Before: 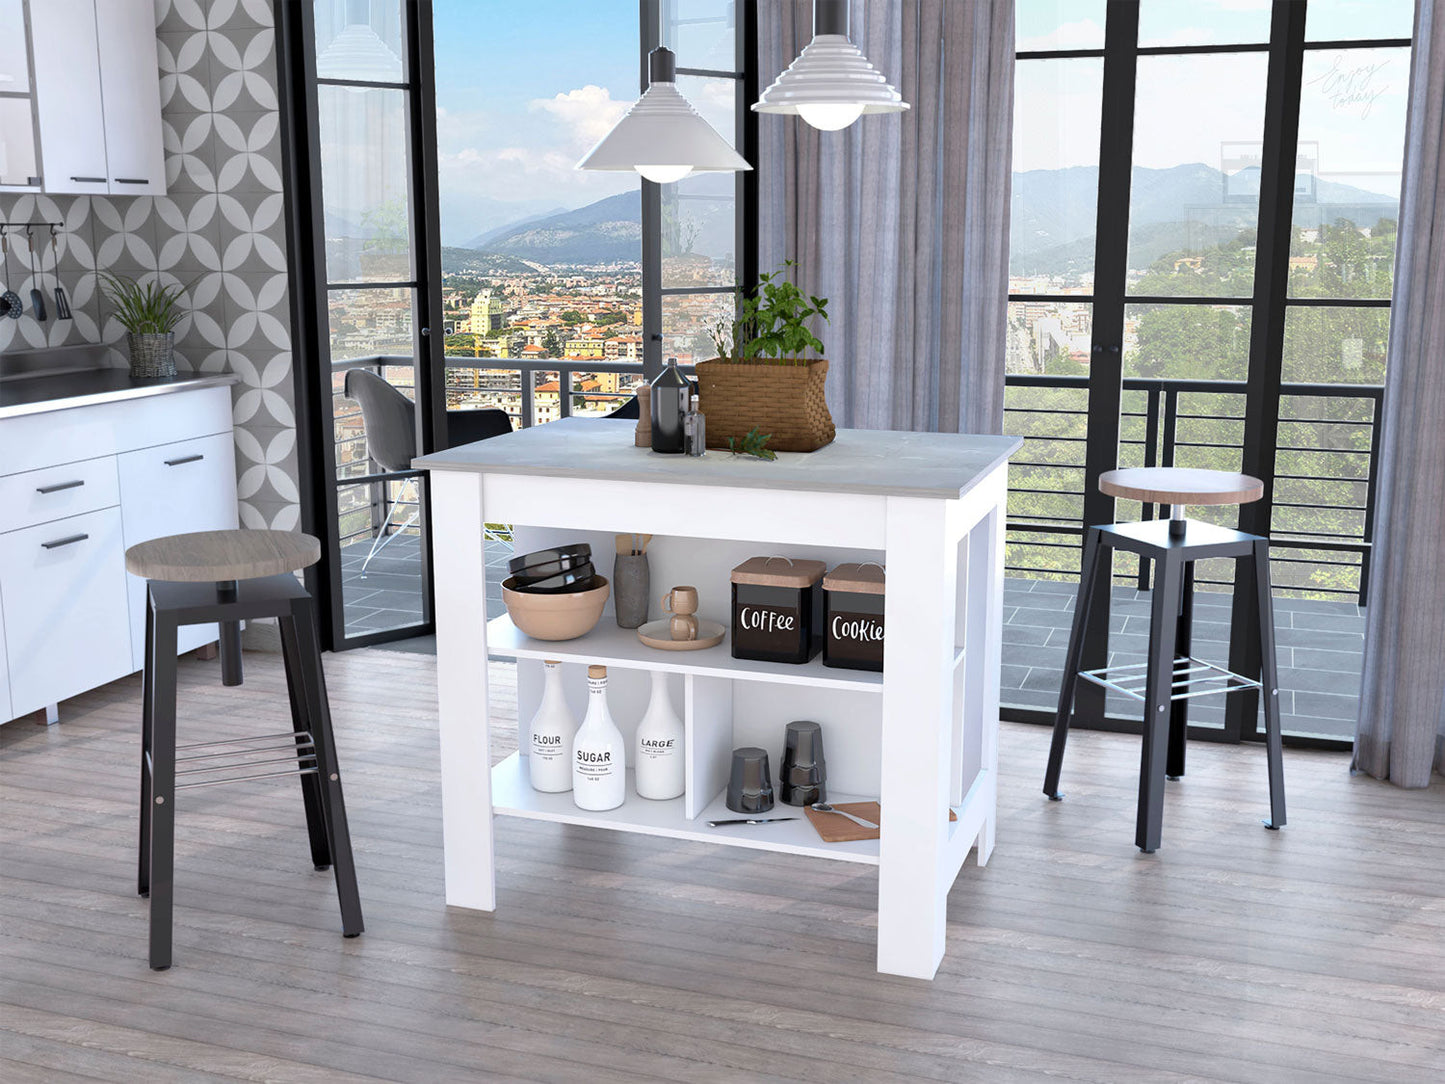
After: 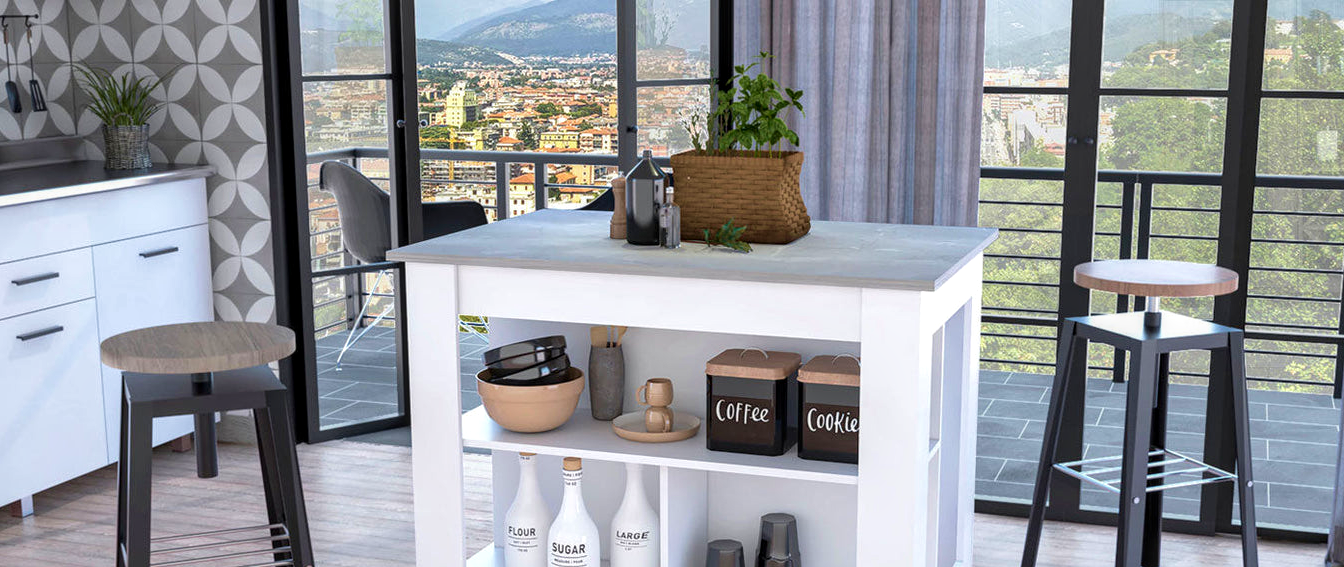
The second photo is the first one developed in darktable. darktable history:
velvia: strength 29%
crop: left 1.744%, top 19.225%, right 5.069%, bottom 28.357%
local contrast: on, module defaults
